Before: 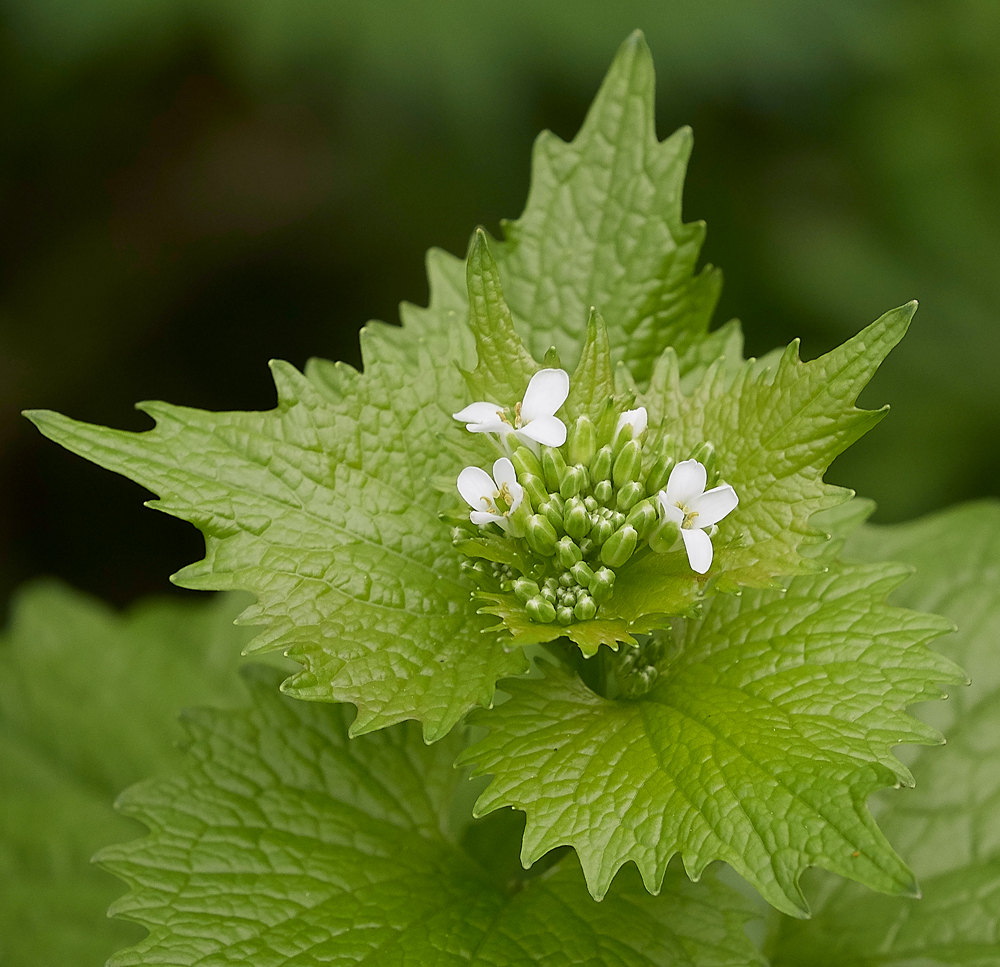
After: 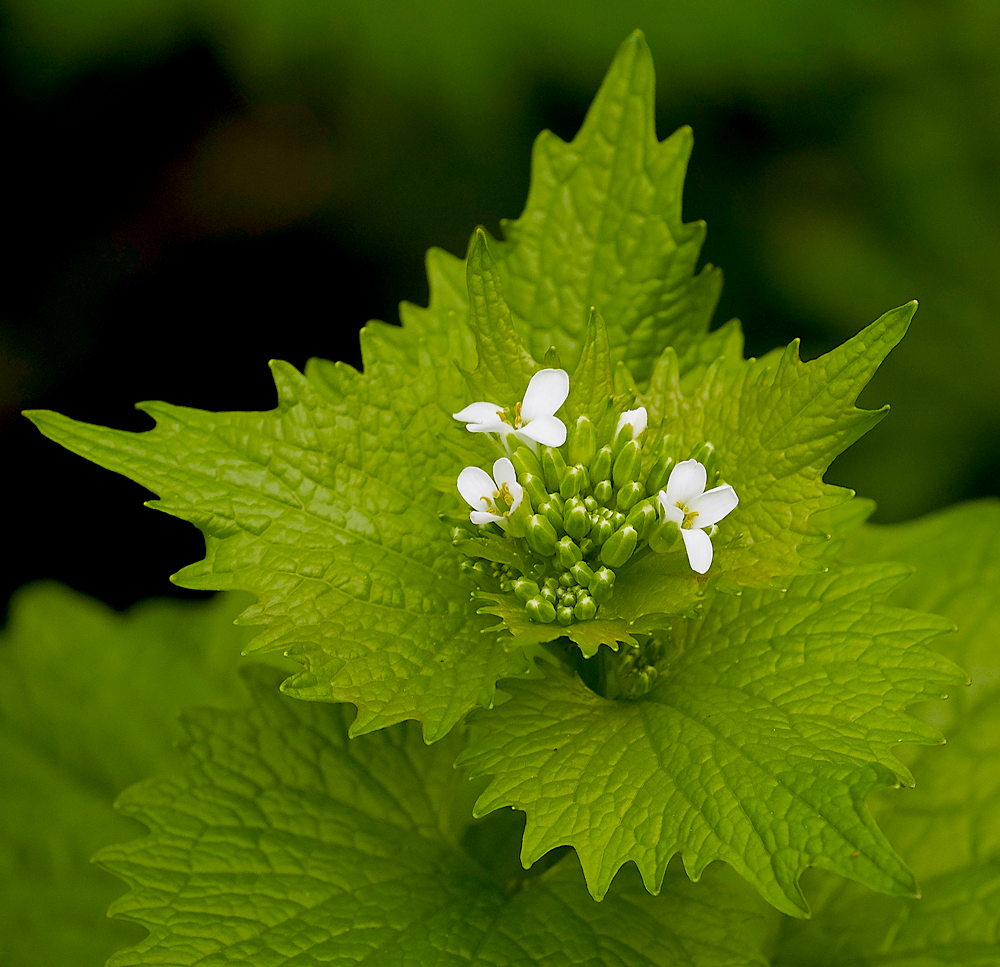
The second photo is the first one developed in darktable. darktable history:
exposure: black level correction 0.013, compensate exposure bias true, compensate highlight preservation false
color balance rgb: linear chroma grading › global chroma 40.165%, perceptual saturation grading › global saturation 14.943%, global vibrance -1.588%, saturation formula JzAzBz (2021)
